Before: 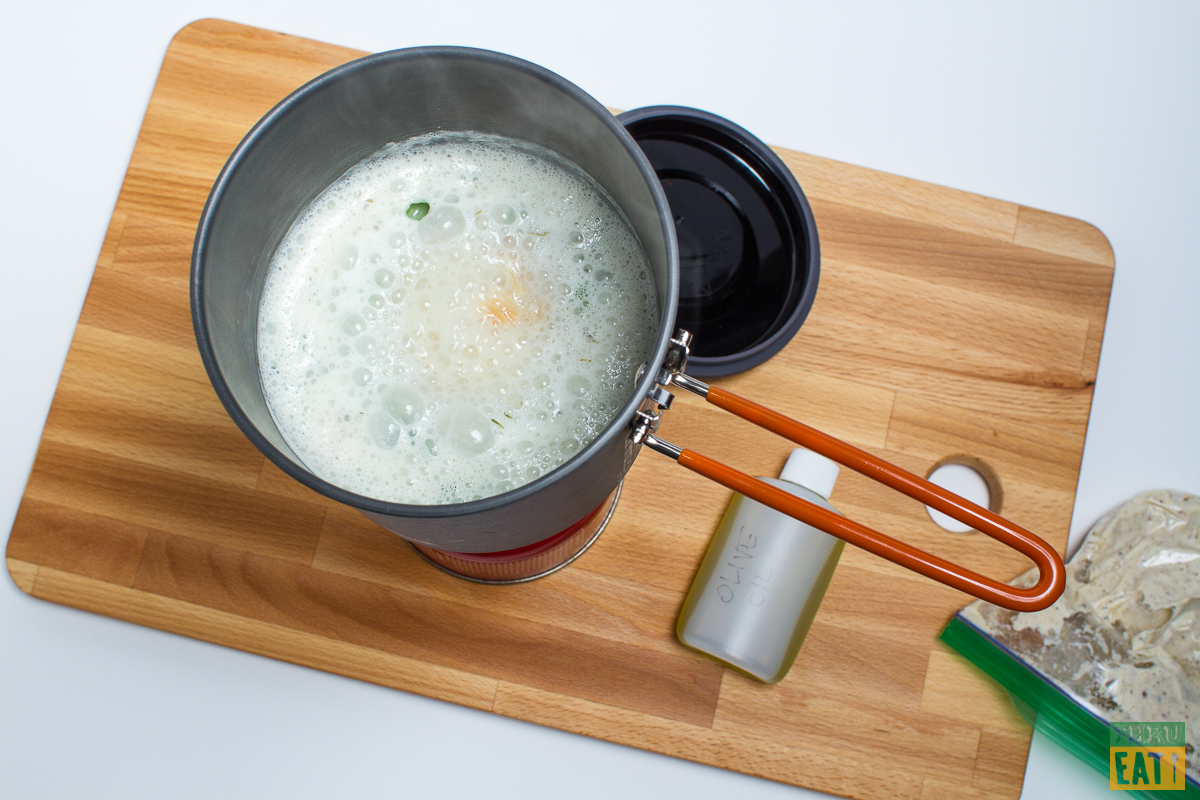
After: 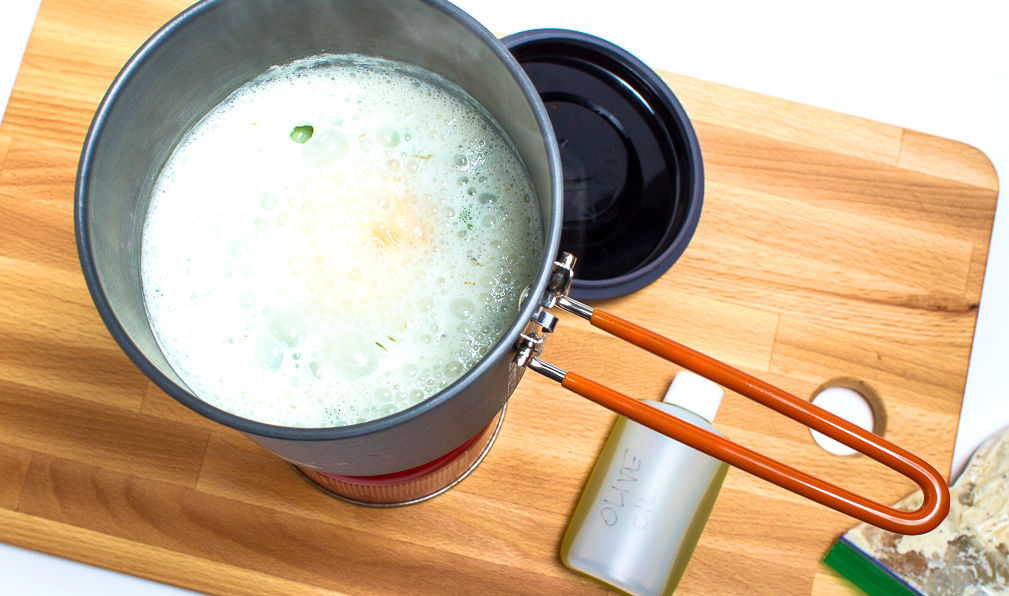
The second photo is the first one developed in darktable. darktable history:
shadows and highlights: shadows -0.489, highlights 40.31
crop and rotate: left 9.684%, top 9.638%, right 6.161%, bottom 15.741%
exposure: black level correction 0.001, exposure 0.498 EV, compensate exposure bias true, compensate highlight preservation false
velvia: strength 44.7%
